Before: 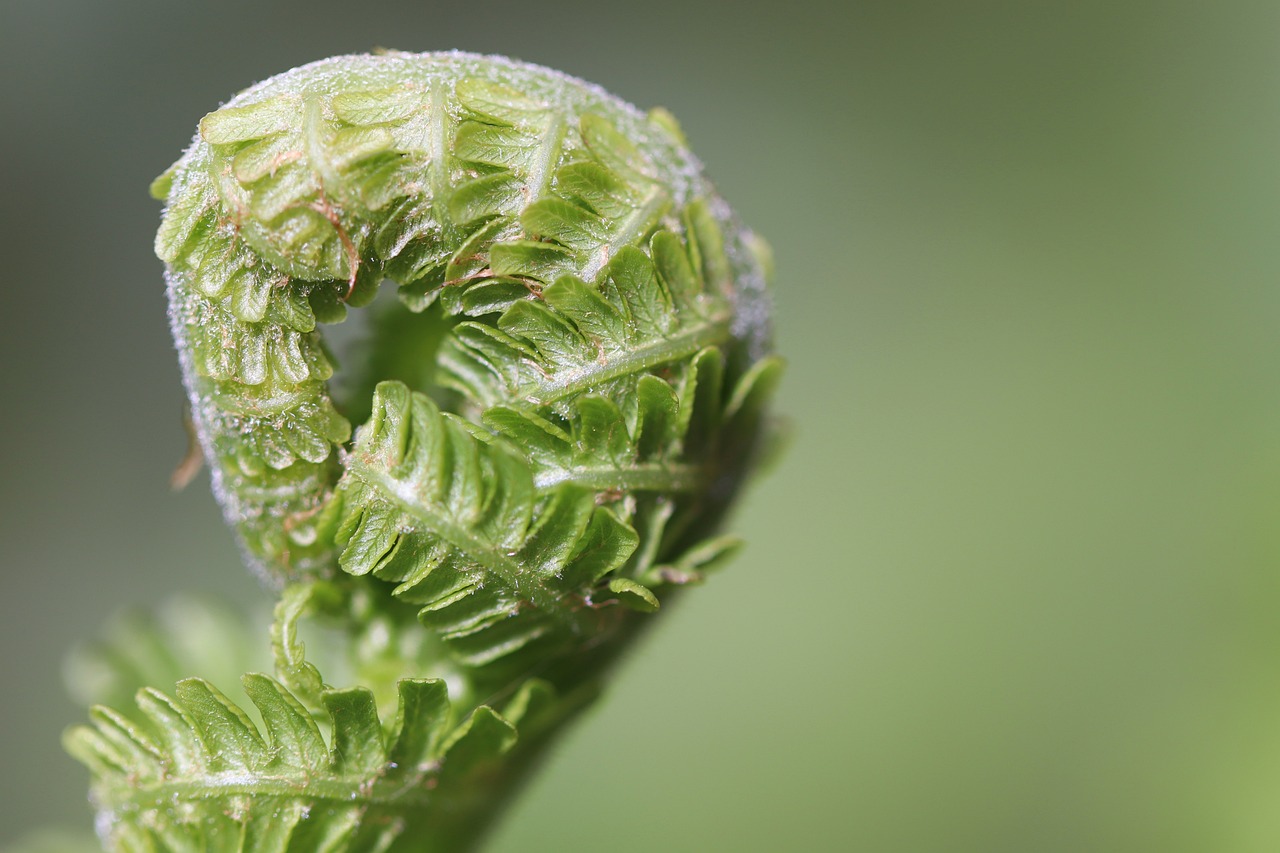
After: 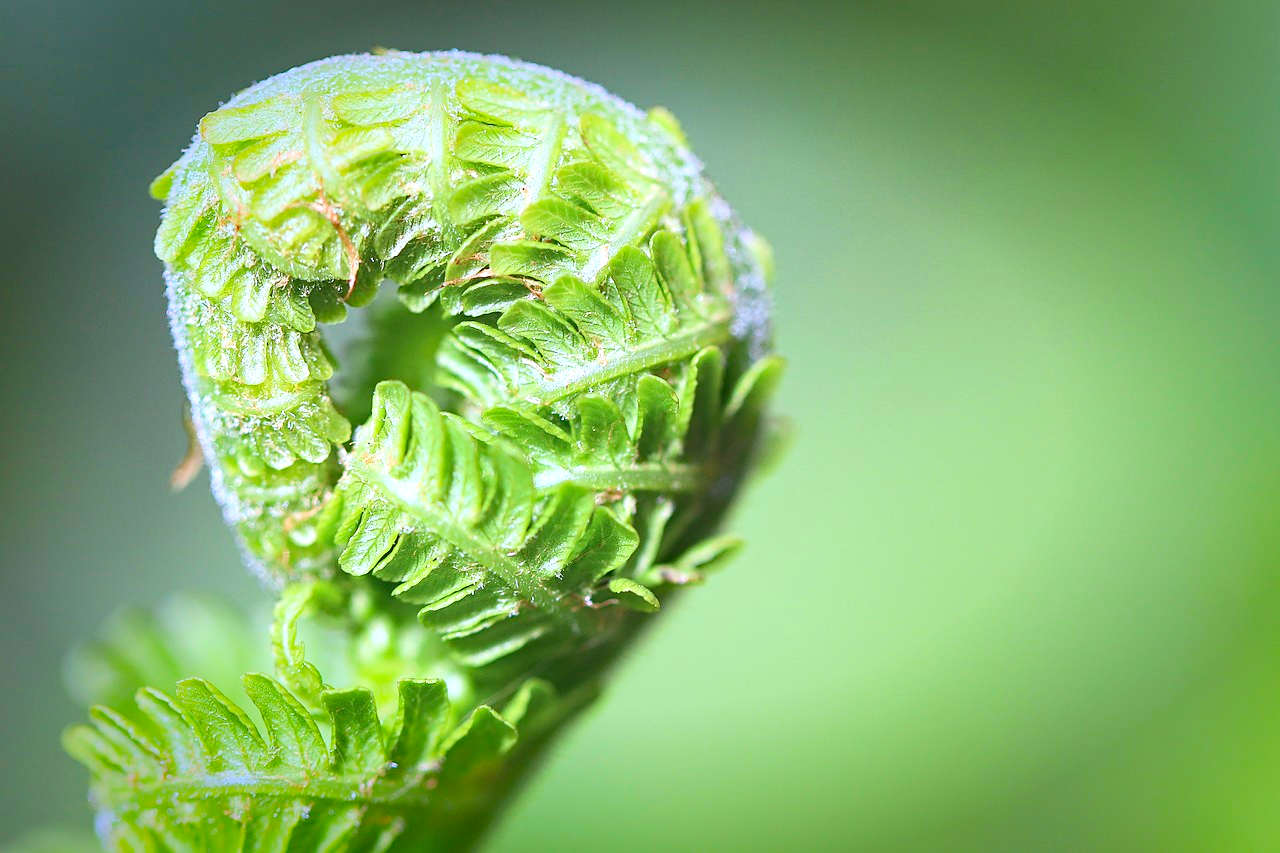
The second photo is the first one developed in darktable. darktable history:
contrast brightness saturation: contrast 0.198, brightness 0.159, saturation 0.216
exposure: black level correction 0, exposure 0.691 EV, compensate highlight preservation false
sharpen: radius 0.984, amount 0.606
haze removal: strength 0.286, distance 0.255, compatibility mode true, adaptive false
color calibration: illuminant Planckian (black body), x 0.368, y 0.361, temperature 4274.39 K
vignetting: fall-off start 65.94%, fall-off radius 39.85%, saturation 0.369, automatic ratio true, width/height ratio 0.673
